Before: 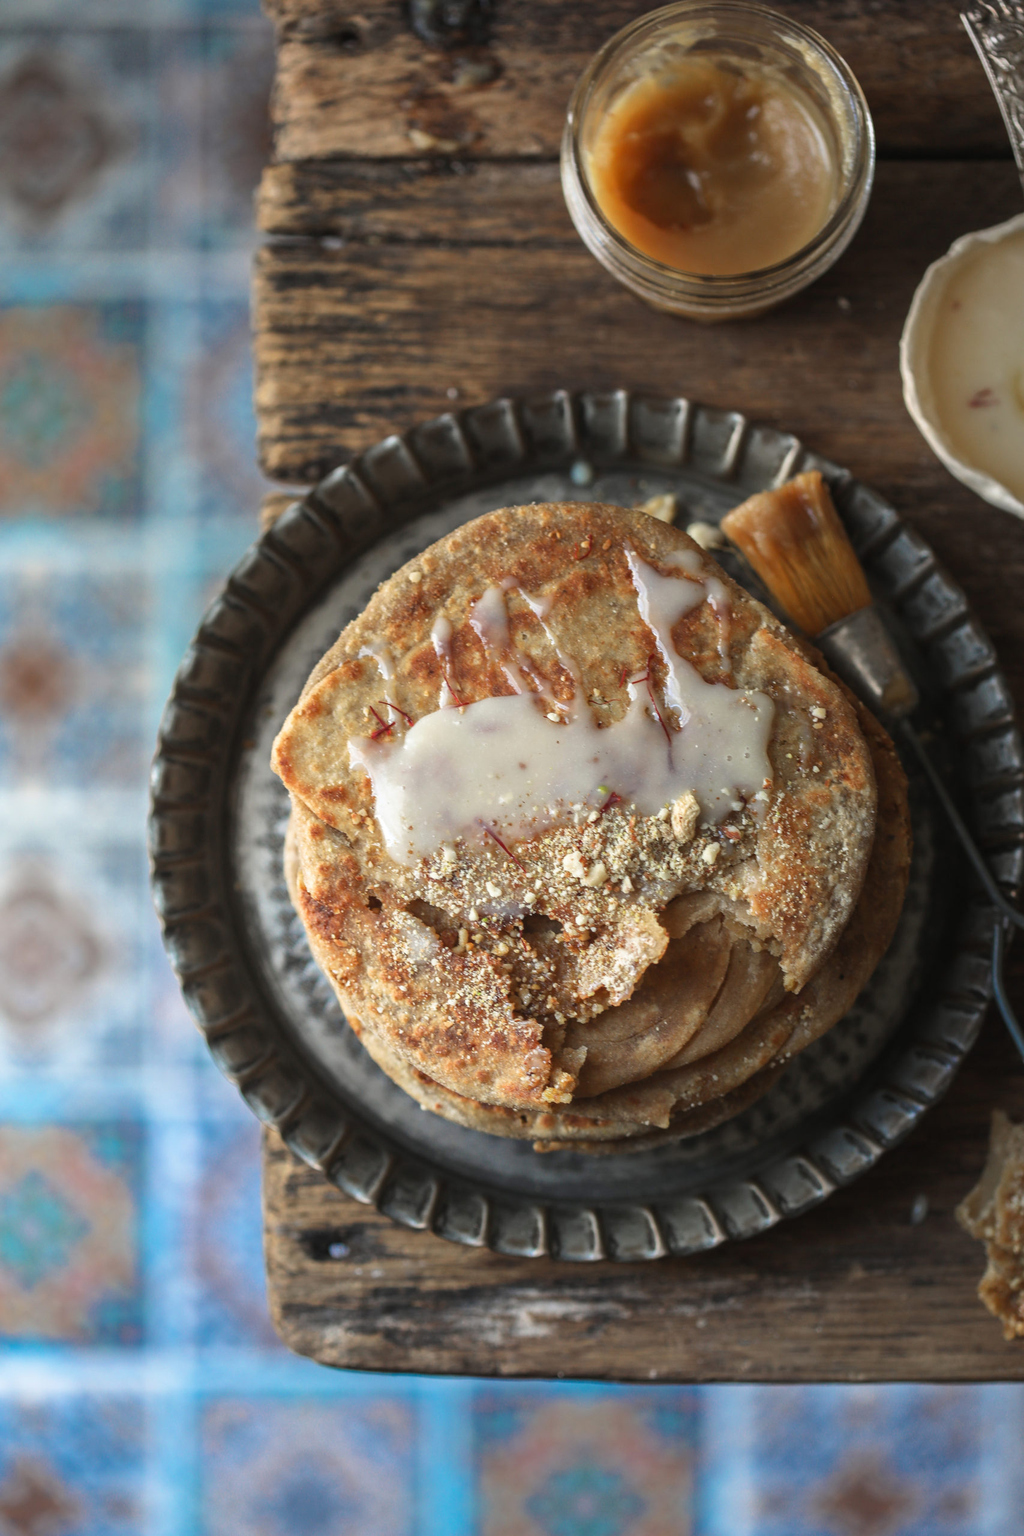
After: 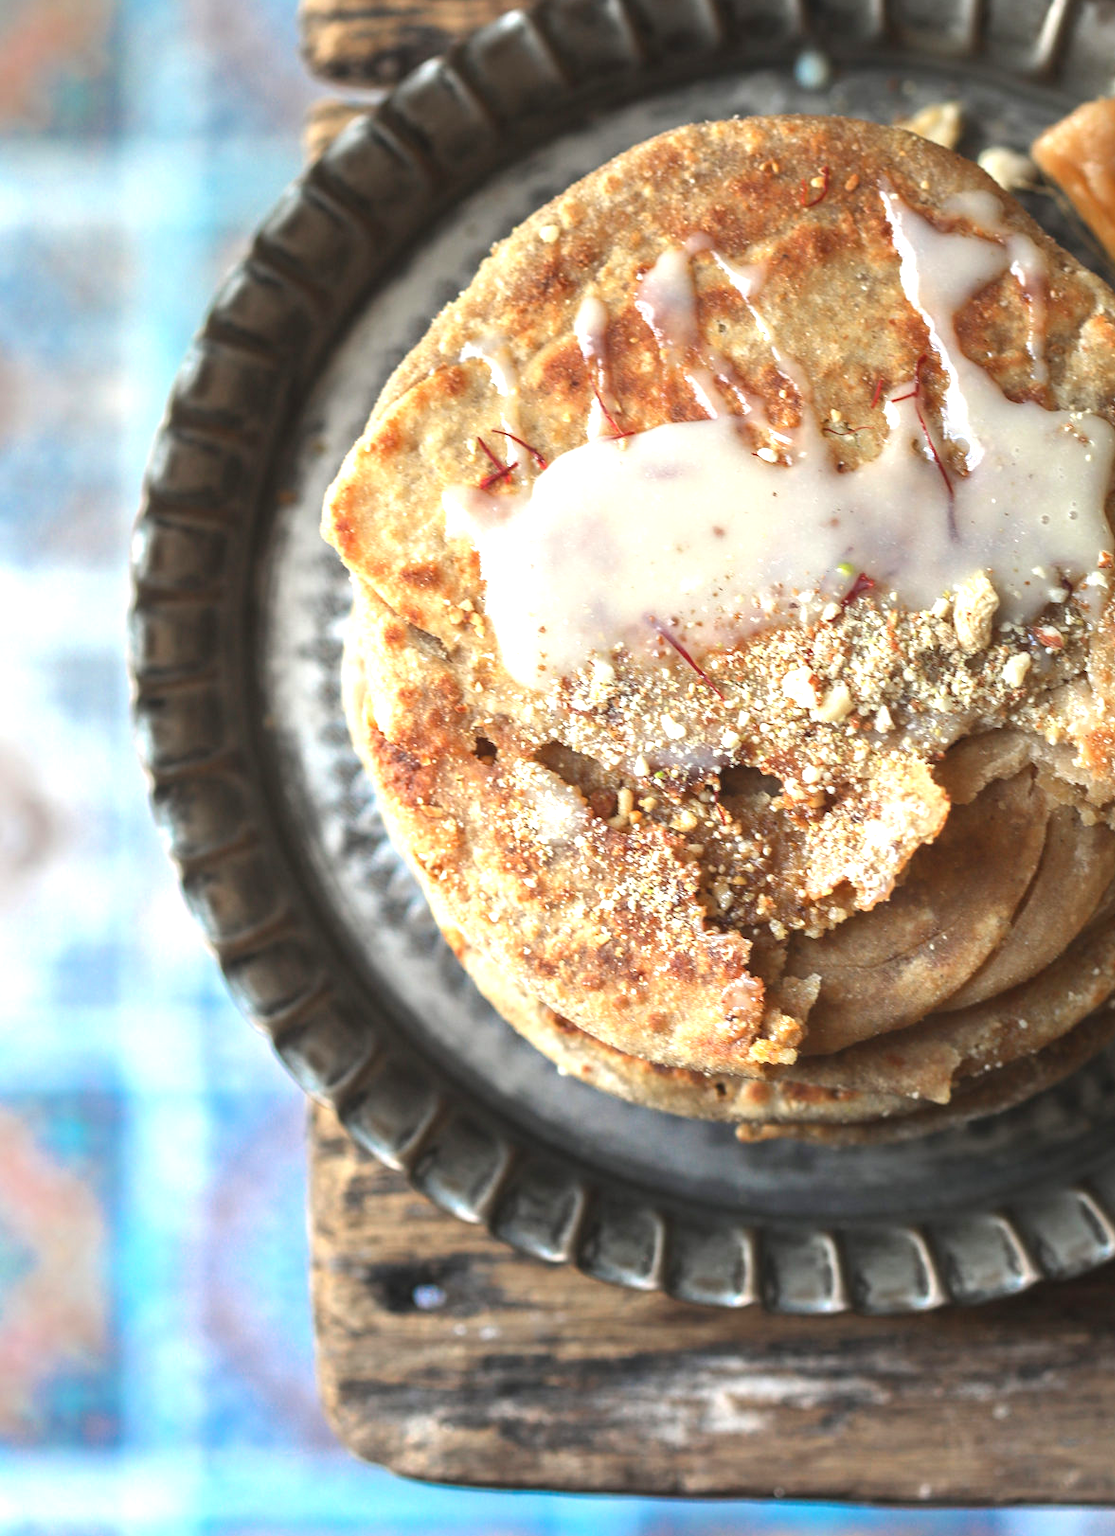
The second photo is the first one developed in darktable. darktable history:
exposure: black level correction 0, exposure 0.893 EV, compensate exposure bias true, compensate highlight preservation false
crop: left 6.596%, top 27.958%, right 24.385%, bottom 8.646%
